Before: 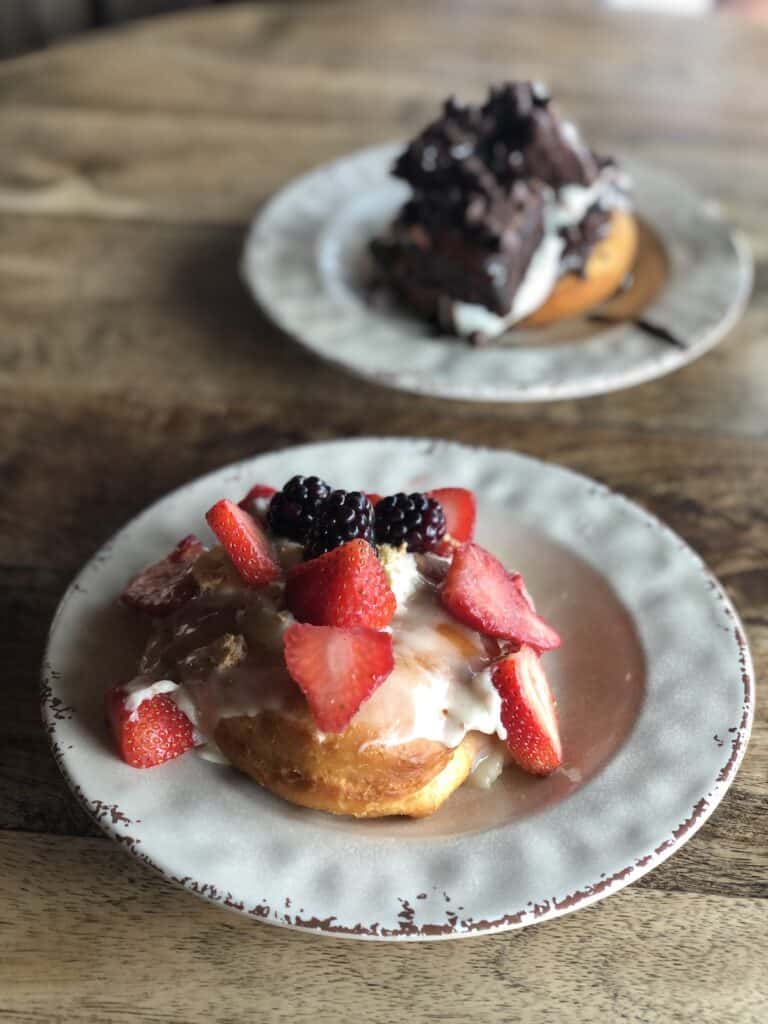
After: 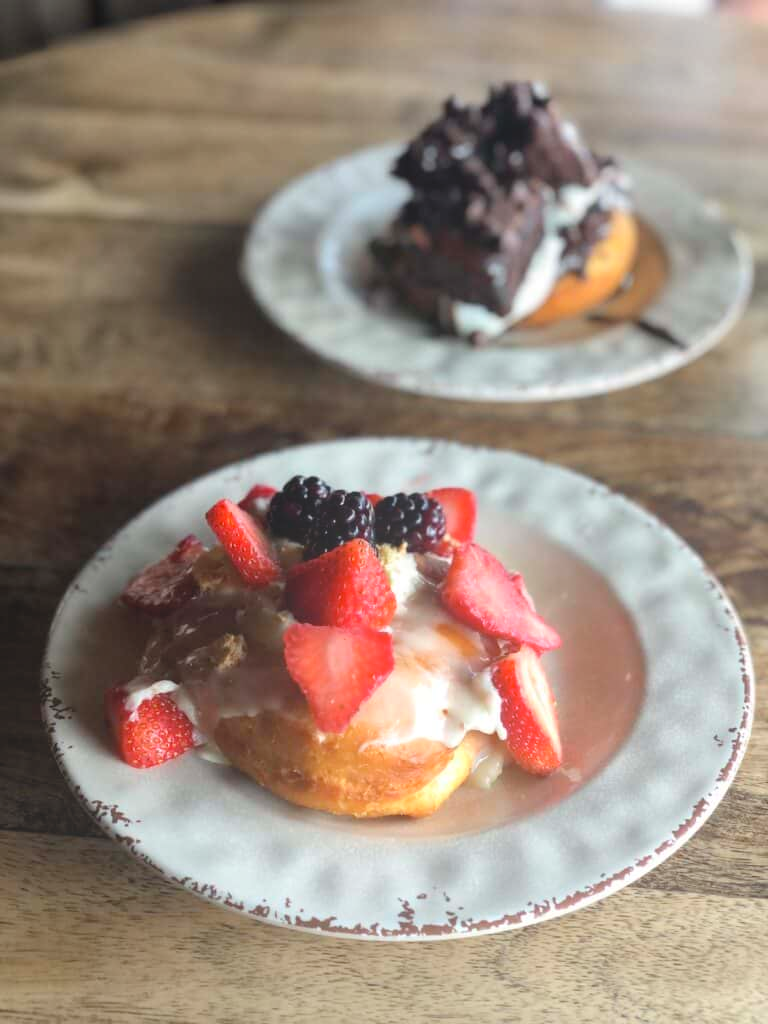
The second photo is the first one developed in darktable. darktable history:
sharpen: radius 2.883, amount 0.868, threshold 47.523
bloom: size 38%, threshold 95%, strength 30%
color zones: curves: ch2 [(0, 0.5) (0.143, 0.5) (0.286, 0.489) (0.415, 0.421) (0.571, 0.5) (0.714, 0.5) (0.857, 0.5) (1, 0.5)]
